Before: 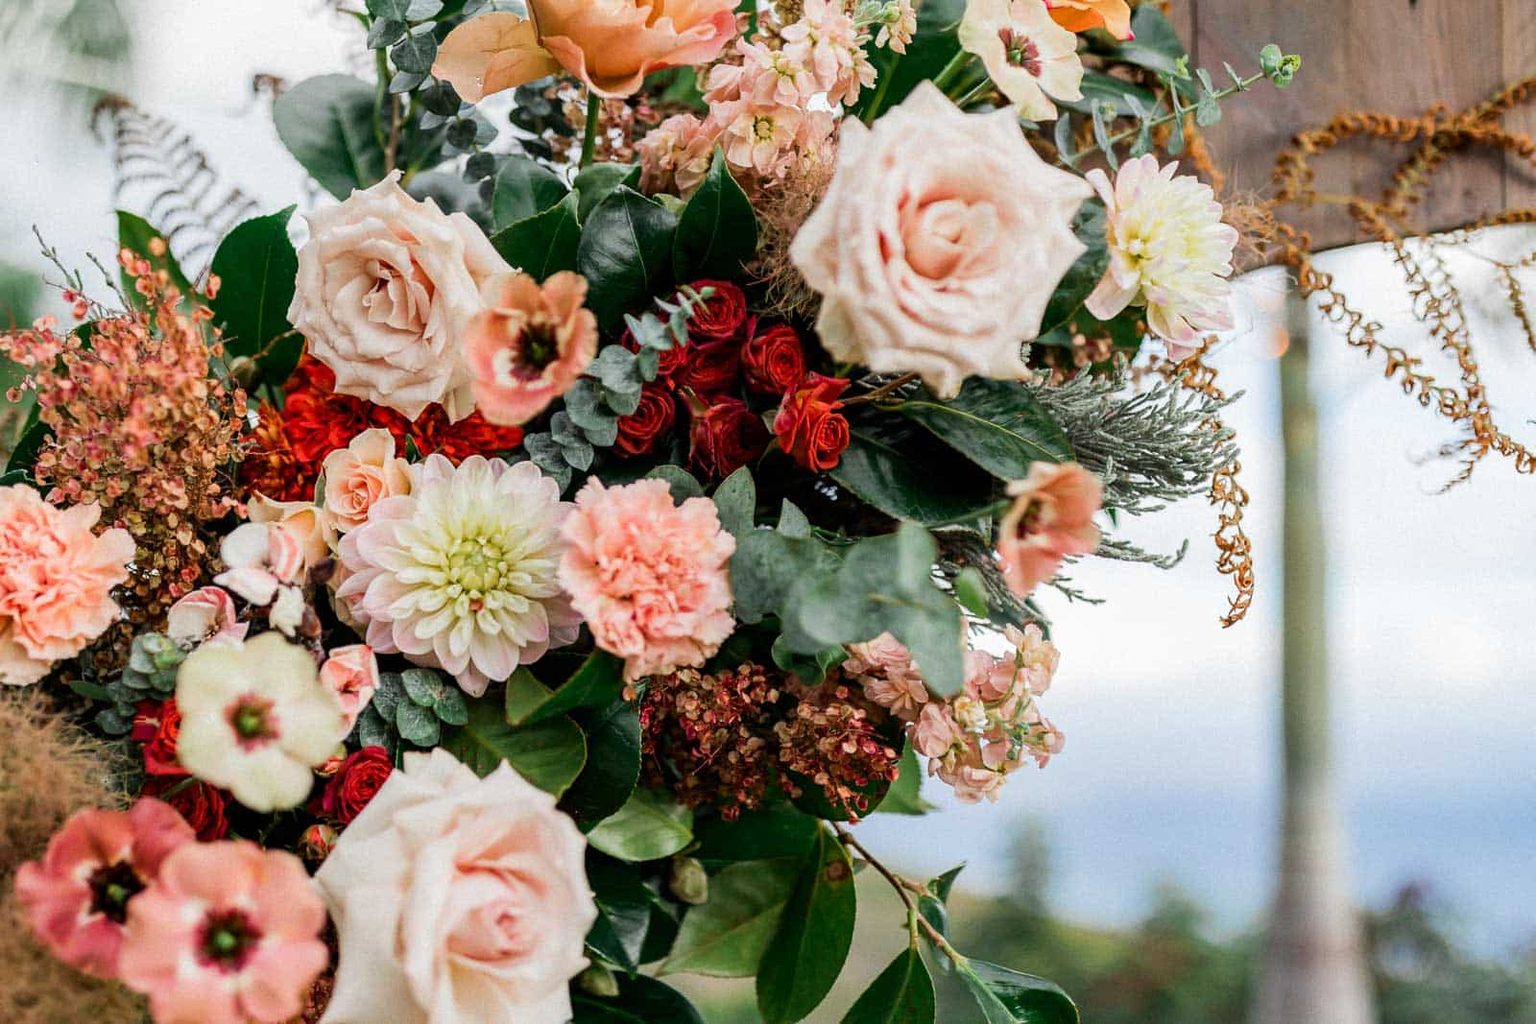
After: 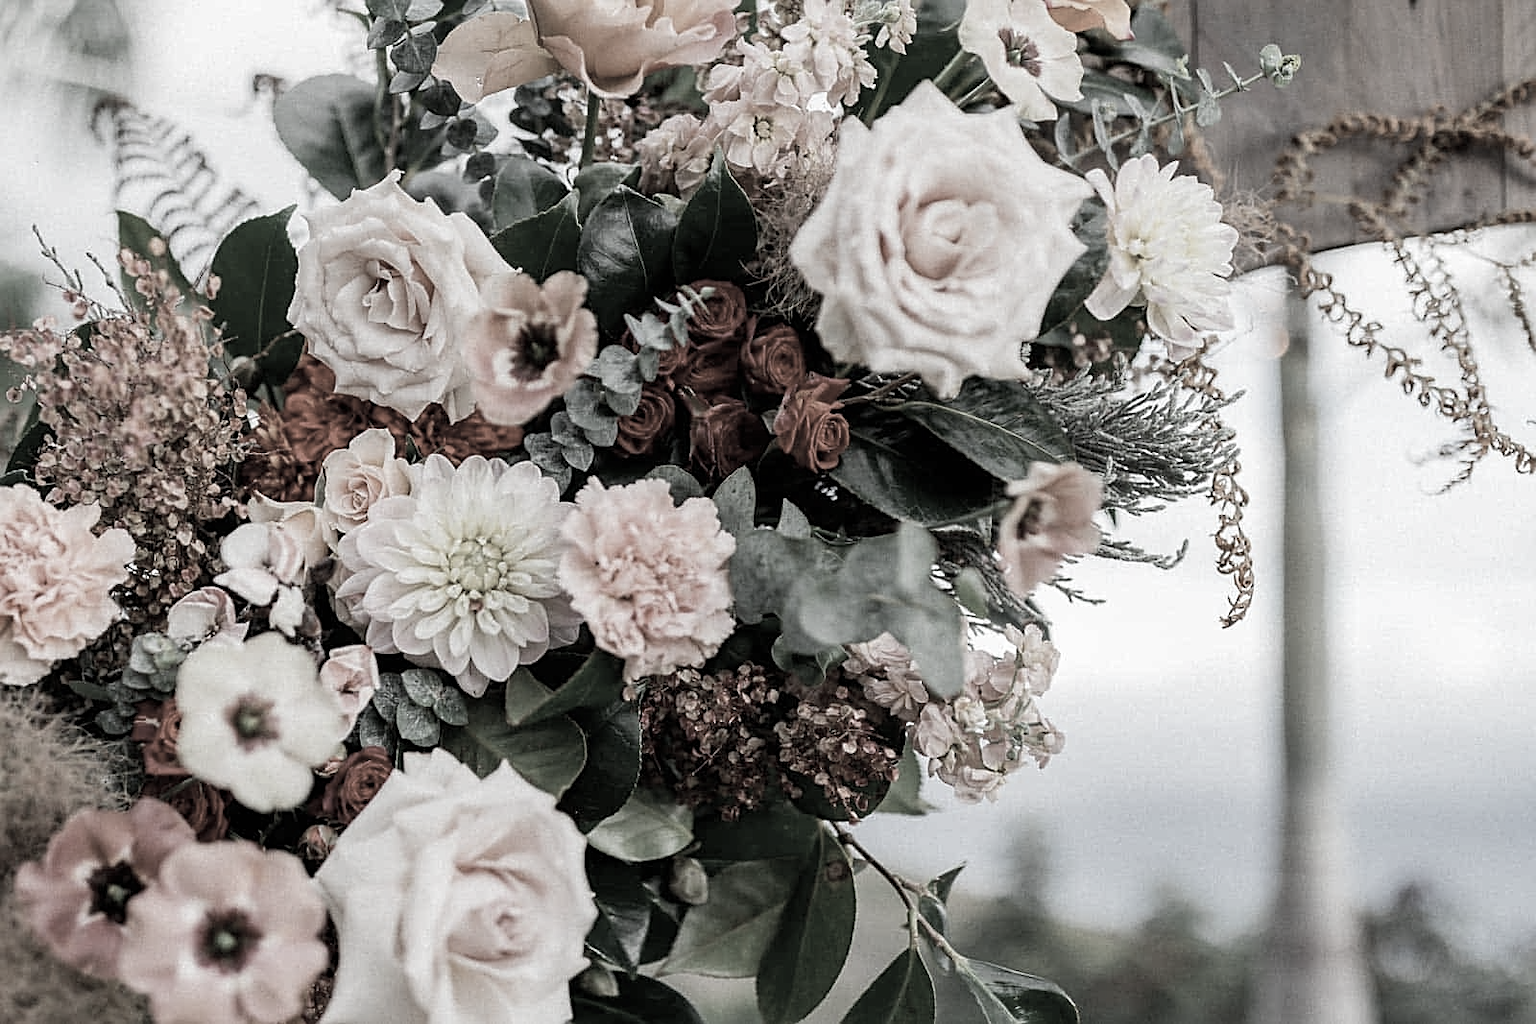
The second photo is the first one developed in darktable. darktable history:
color correction: saturation 0.2
sharpen: on, module defaults
